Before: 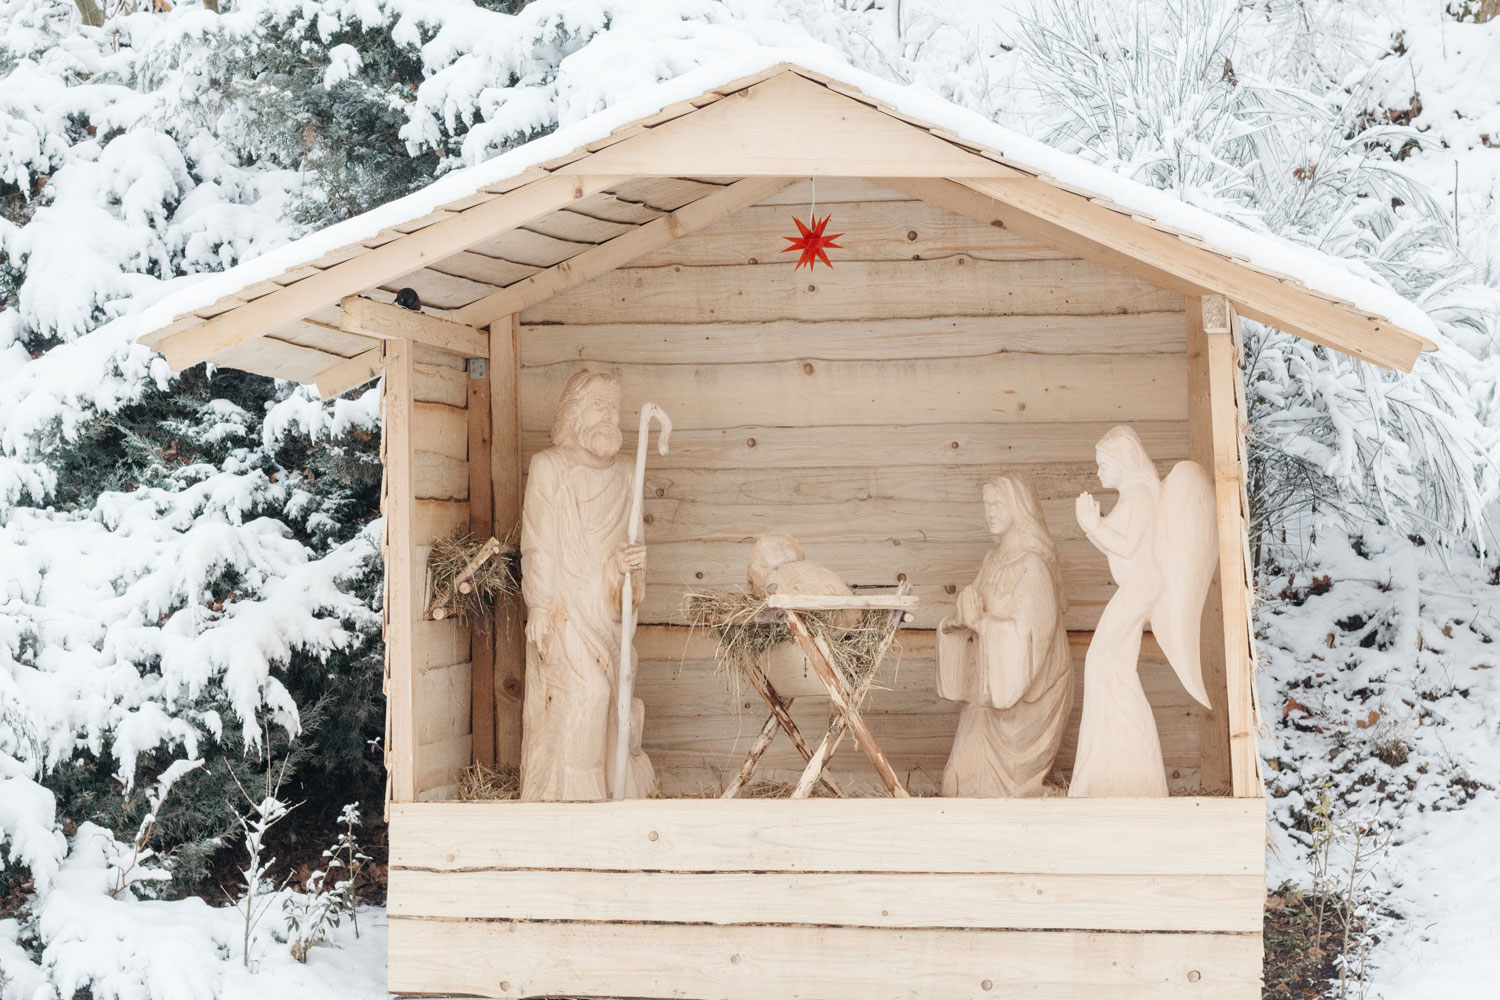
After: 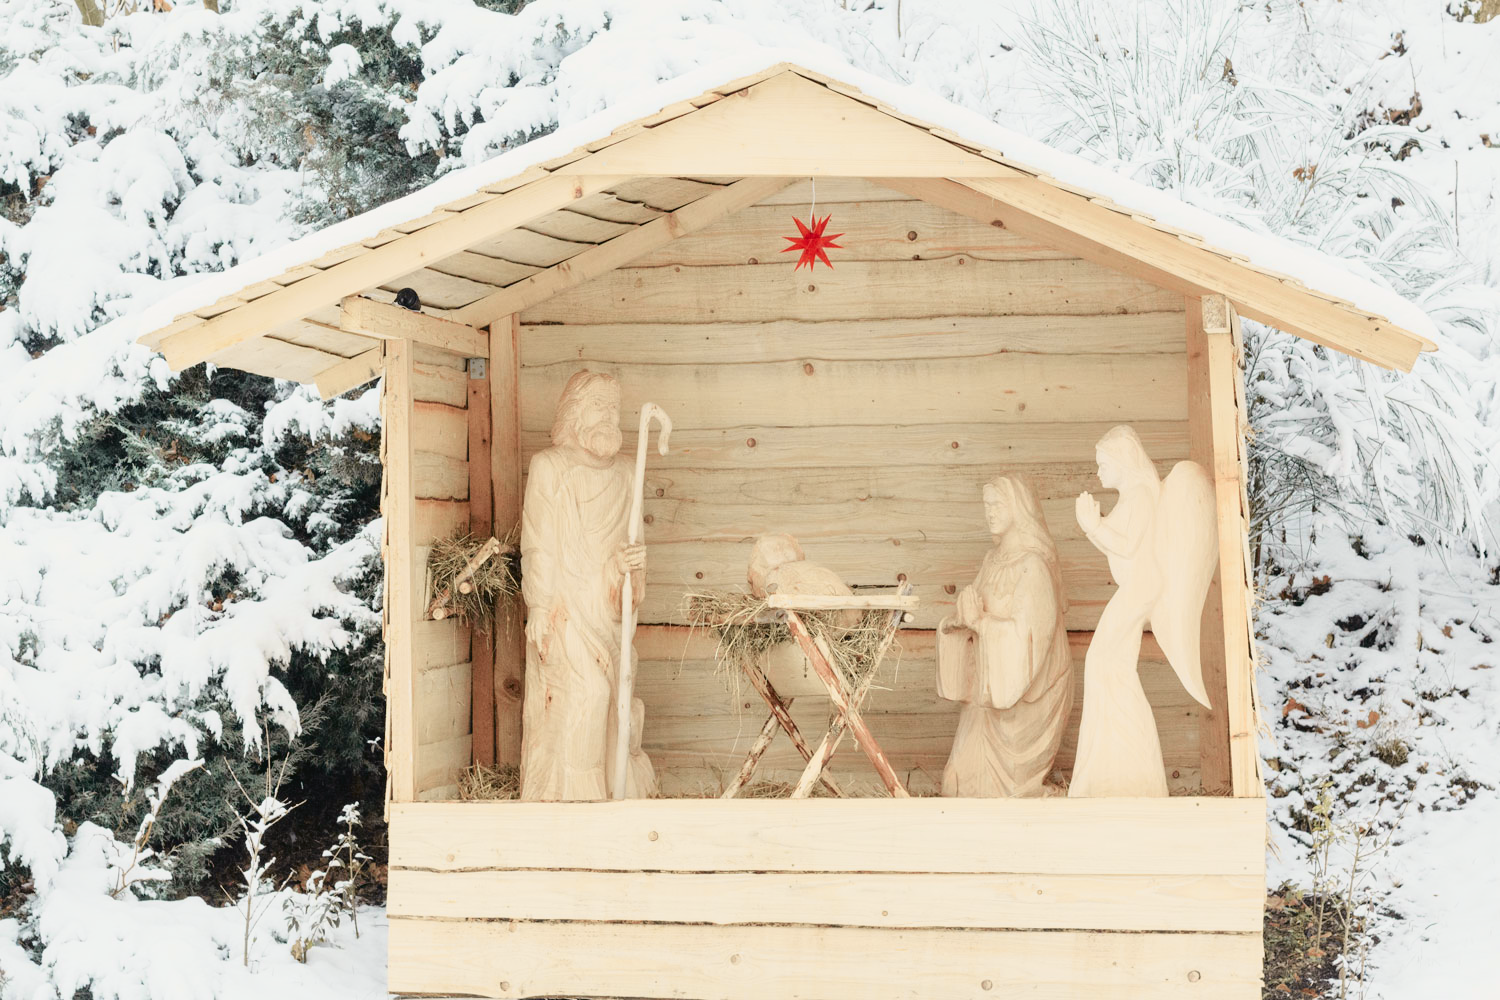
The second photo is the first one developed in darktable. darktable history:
tone curve: curves: ch0 [(0, 0.021) (0.049, 0.044) (0.152, 0.14) (0.328, 0.377) (0.473, 0.543) (0.641, 0.705) (0.85, 0.894) (1, 0.969)]; ch1 [(0, 0) (0.302, 0.331) (0.427, 0.433) (0.472, 0.47) (0.502, 0.503) (0.527, 0.521) (0.564, 0.58) (0.614, 0.626) (0.677, 0.701) (0.859, 0.885) (1, 1)]; ch2 [(0, 0) (0.33, 0.301) (0.447, 0.44) (0.487, 0.496) (0.502, 0.516) (0.535, 0.563) (0.565, 0.593) (0.618, 0.628) (1, 1)], color space Lab, independent channels, preserve colors none
